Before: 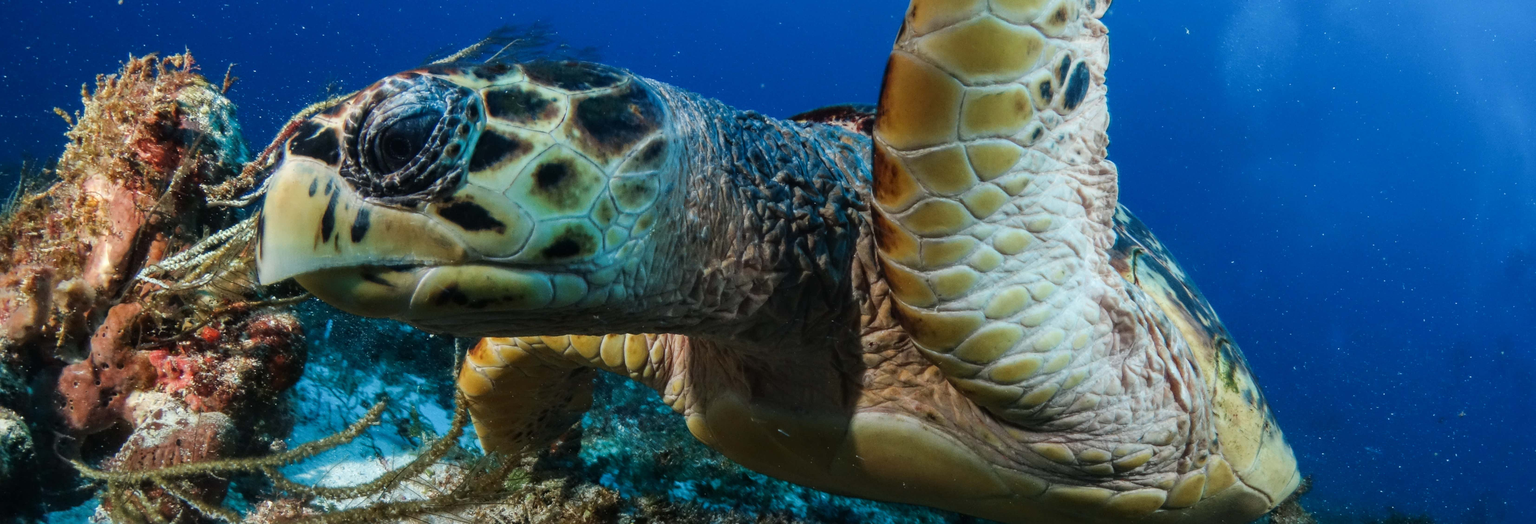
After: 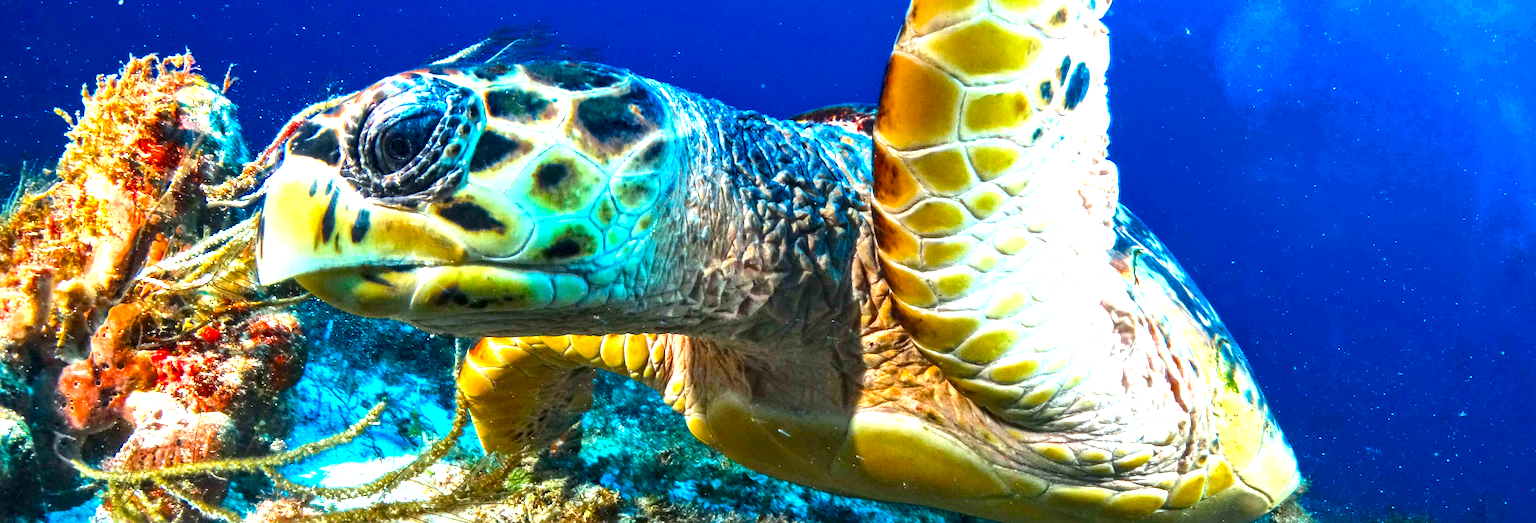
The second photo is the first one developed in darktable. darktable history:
exposure: exposure 2 EV, compensate exposure bias true, compensate highlight preservation false
local contrast: mode bilateral grid, contrast 25, coarseness 60, detail 151%, midtone range 0.2
color balance rgb: perceptual saturation grading › global saturation 30.864%, global vibrance 16.807%, saturation formula JzAzBz (2021)
contrast brightness saturation: contrast 0.033, brightness 0.068, saturation 0.124
